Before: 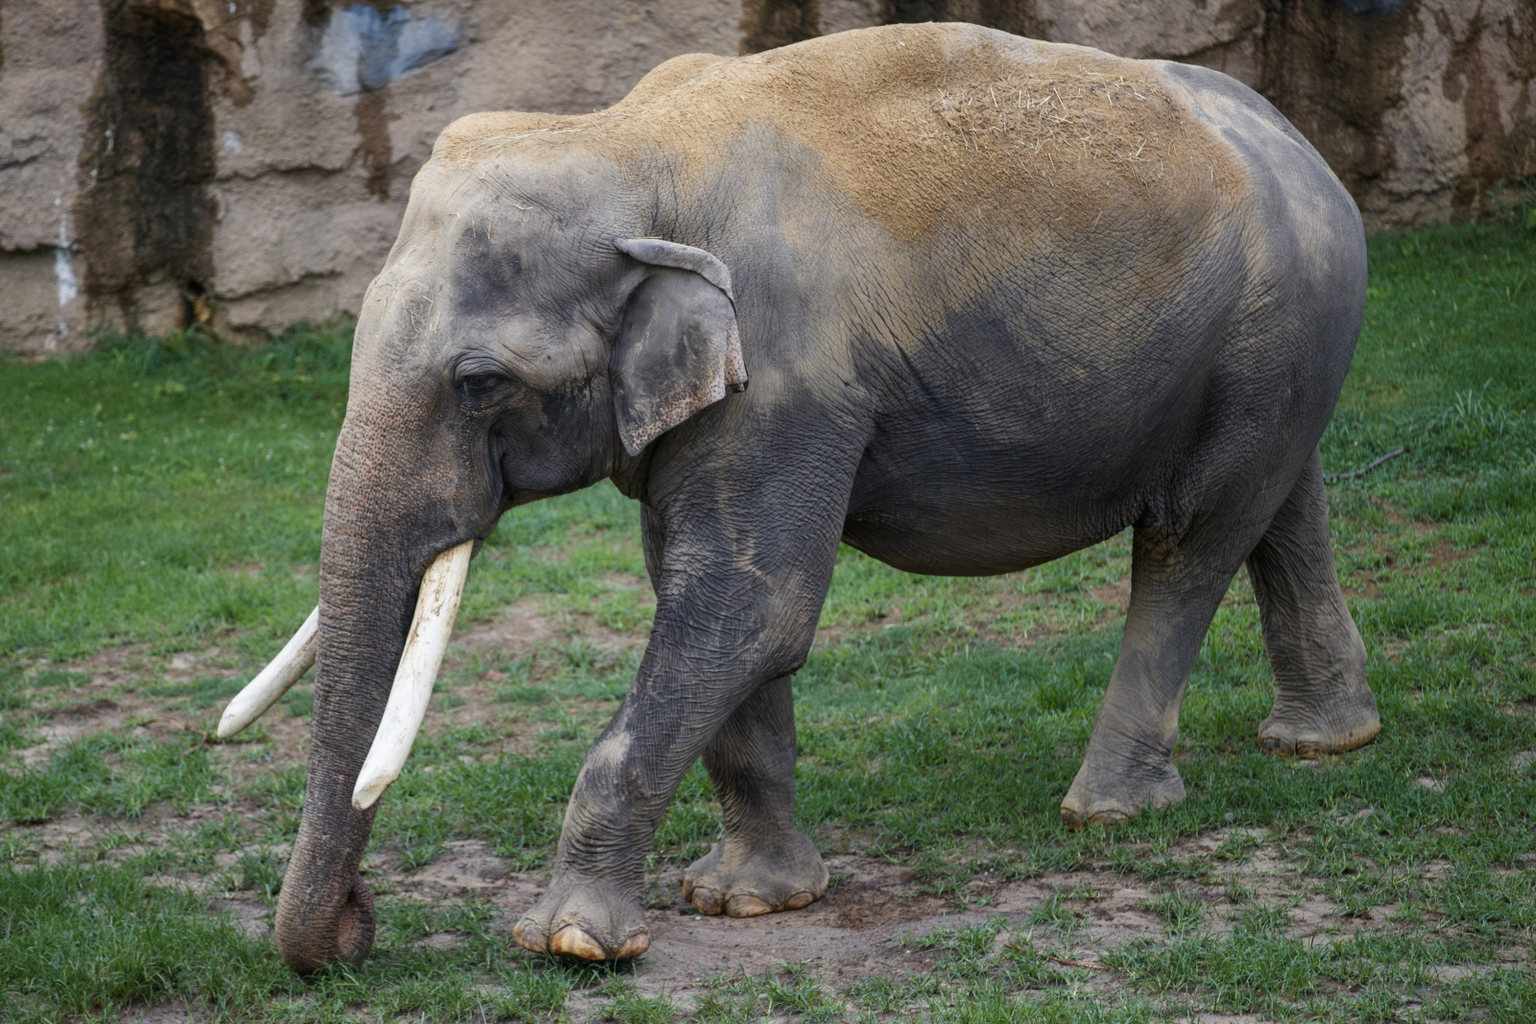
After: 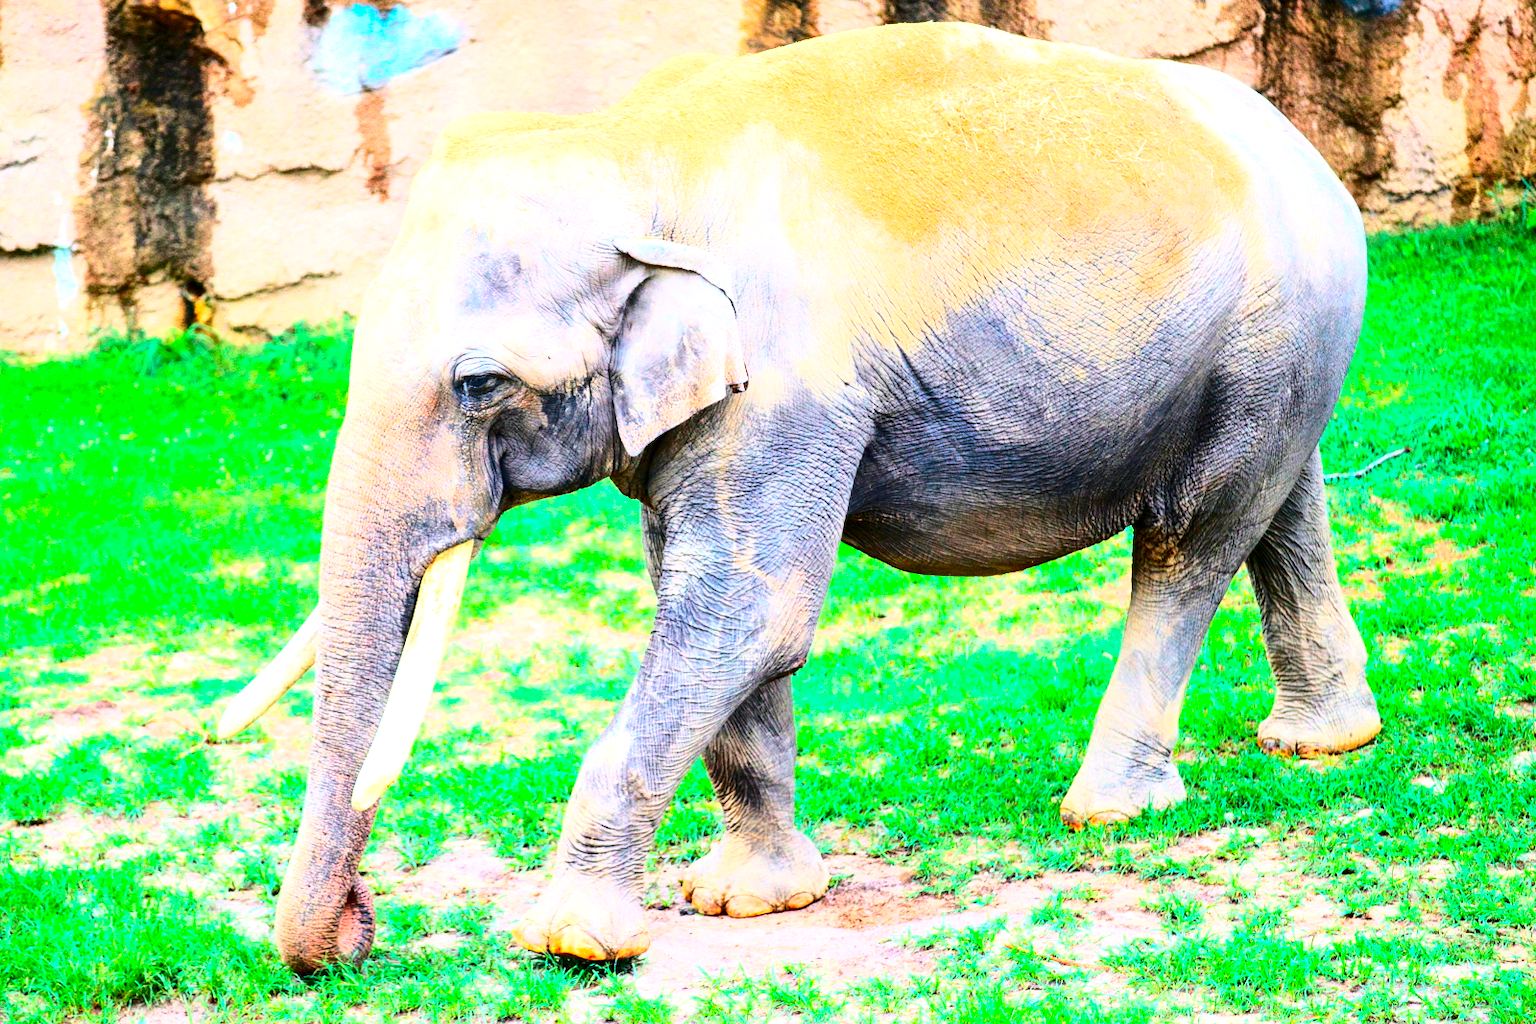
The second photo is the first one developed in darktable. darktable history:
base curve: curves: ch0 [(0, 0) (0.028, 0.03) (0.121, 0.232) (0.46, 0.748) (0.859, 0.968) (1, 1)]
contrast brightness saturation: contrast 0.26, brightness 0.02, saturation 0.87
exposure: exposure 2 EV, compensate exposure bias true, compensate highlight preservation false
